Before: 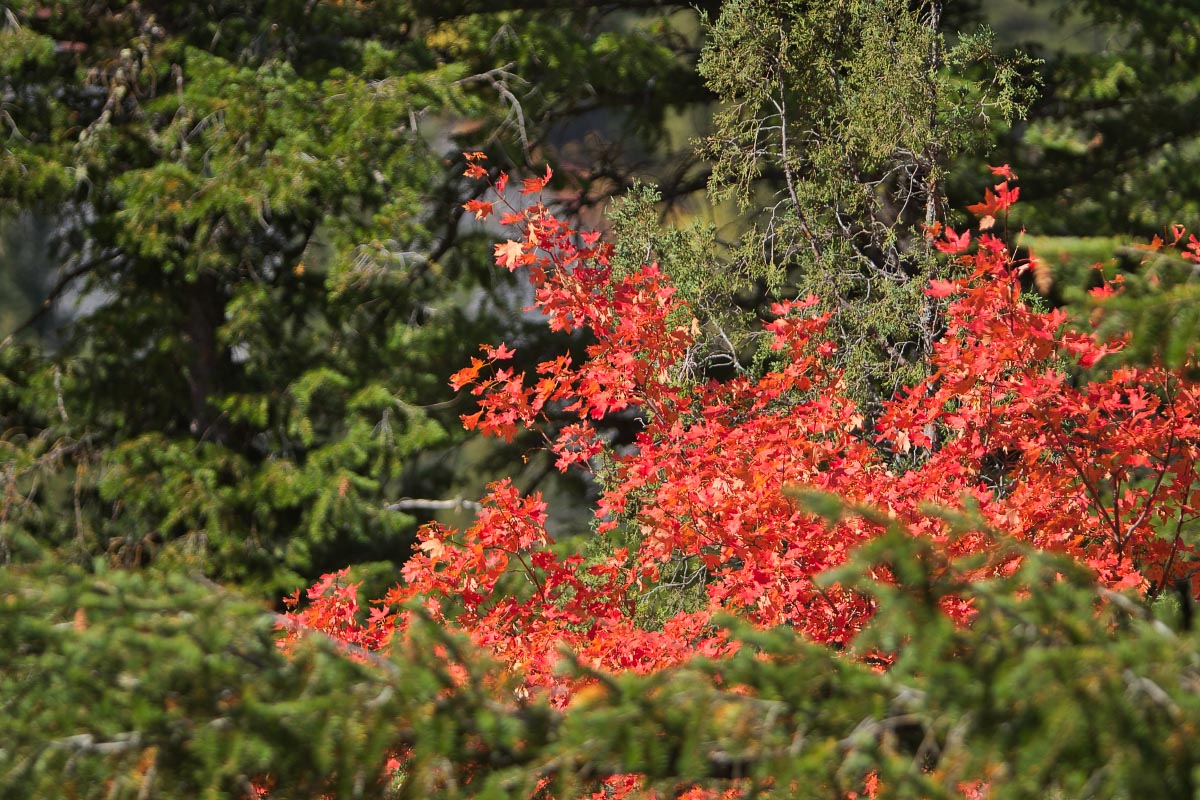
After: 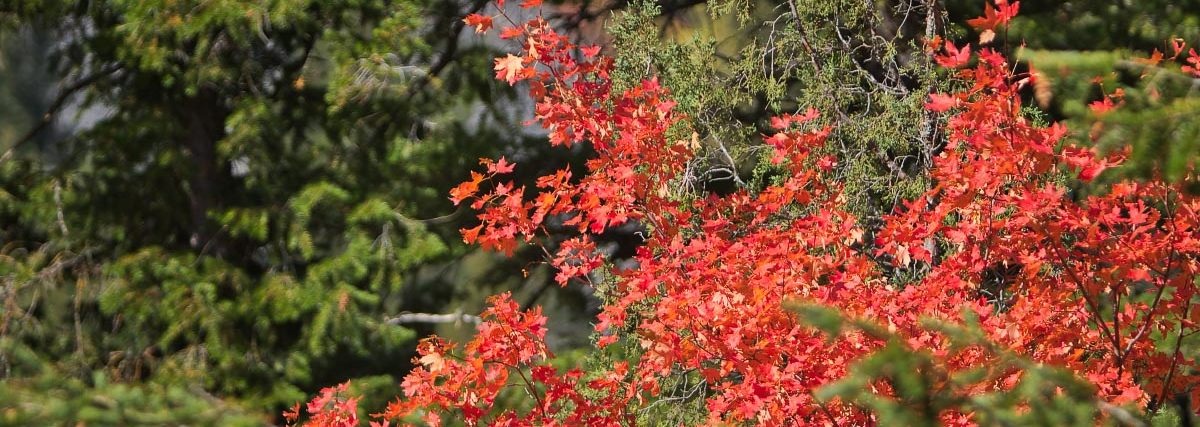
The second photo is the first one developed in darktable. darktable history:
crop and rotate: top 23.276%, bottom 23.237%
